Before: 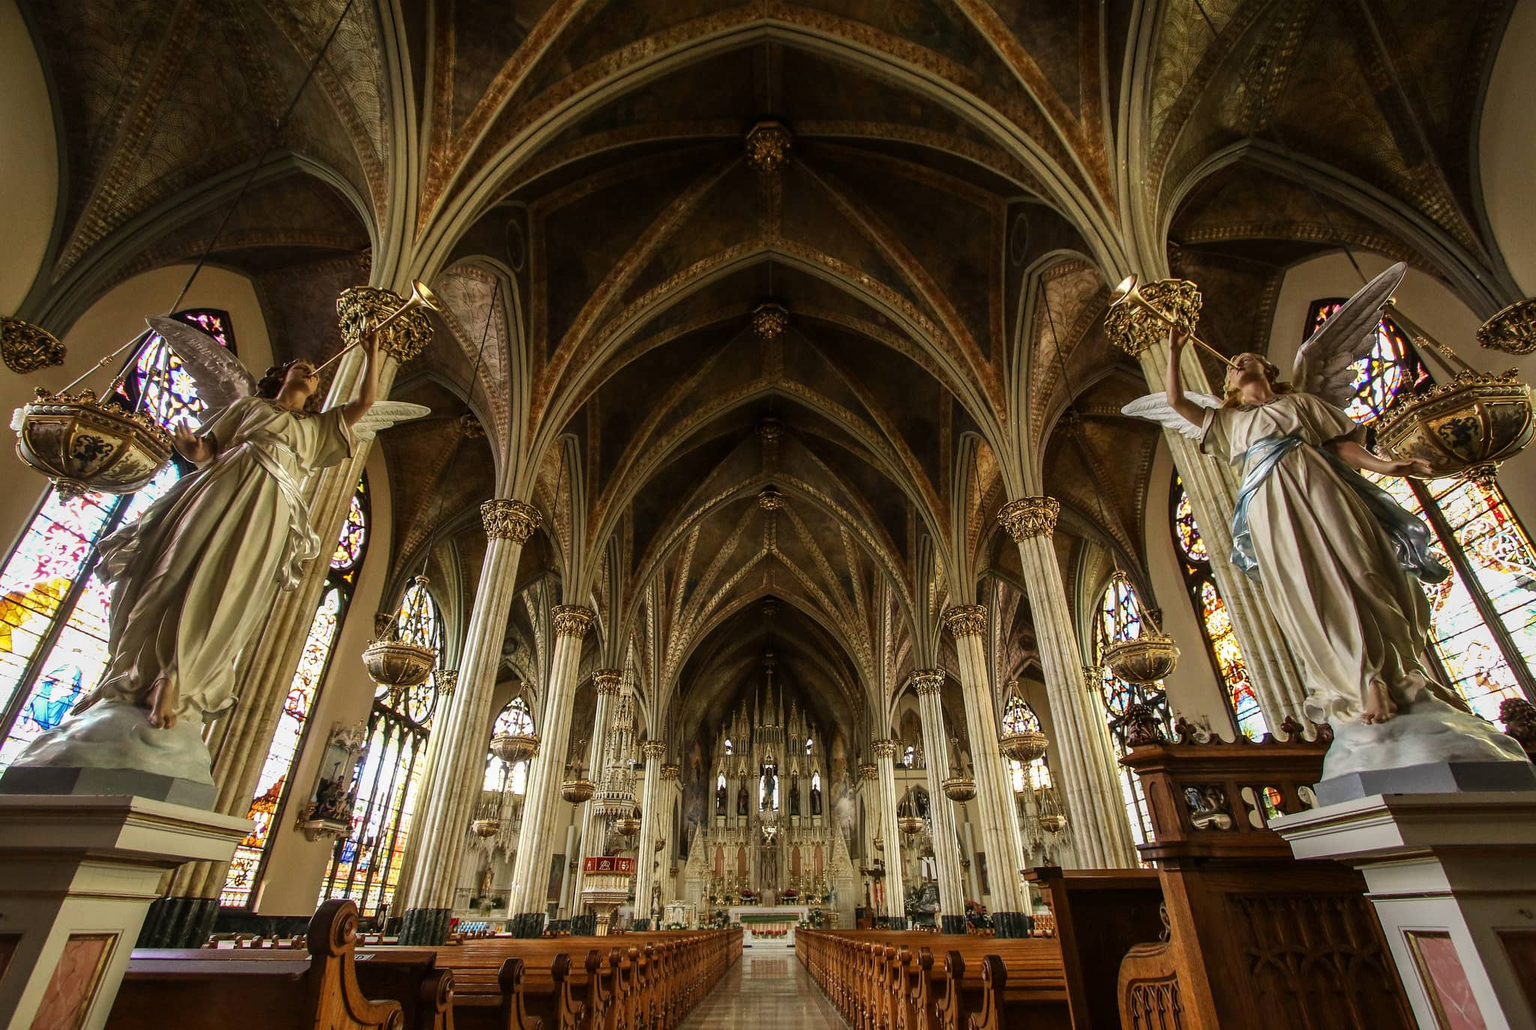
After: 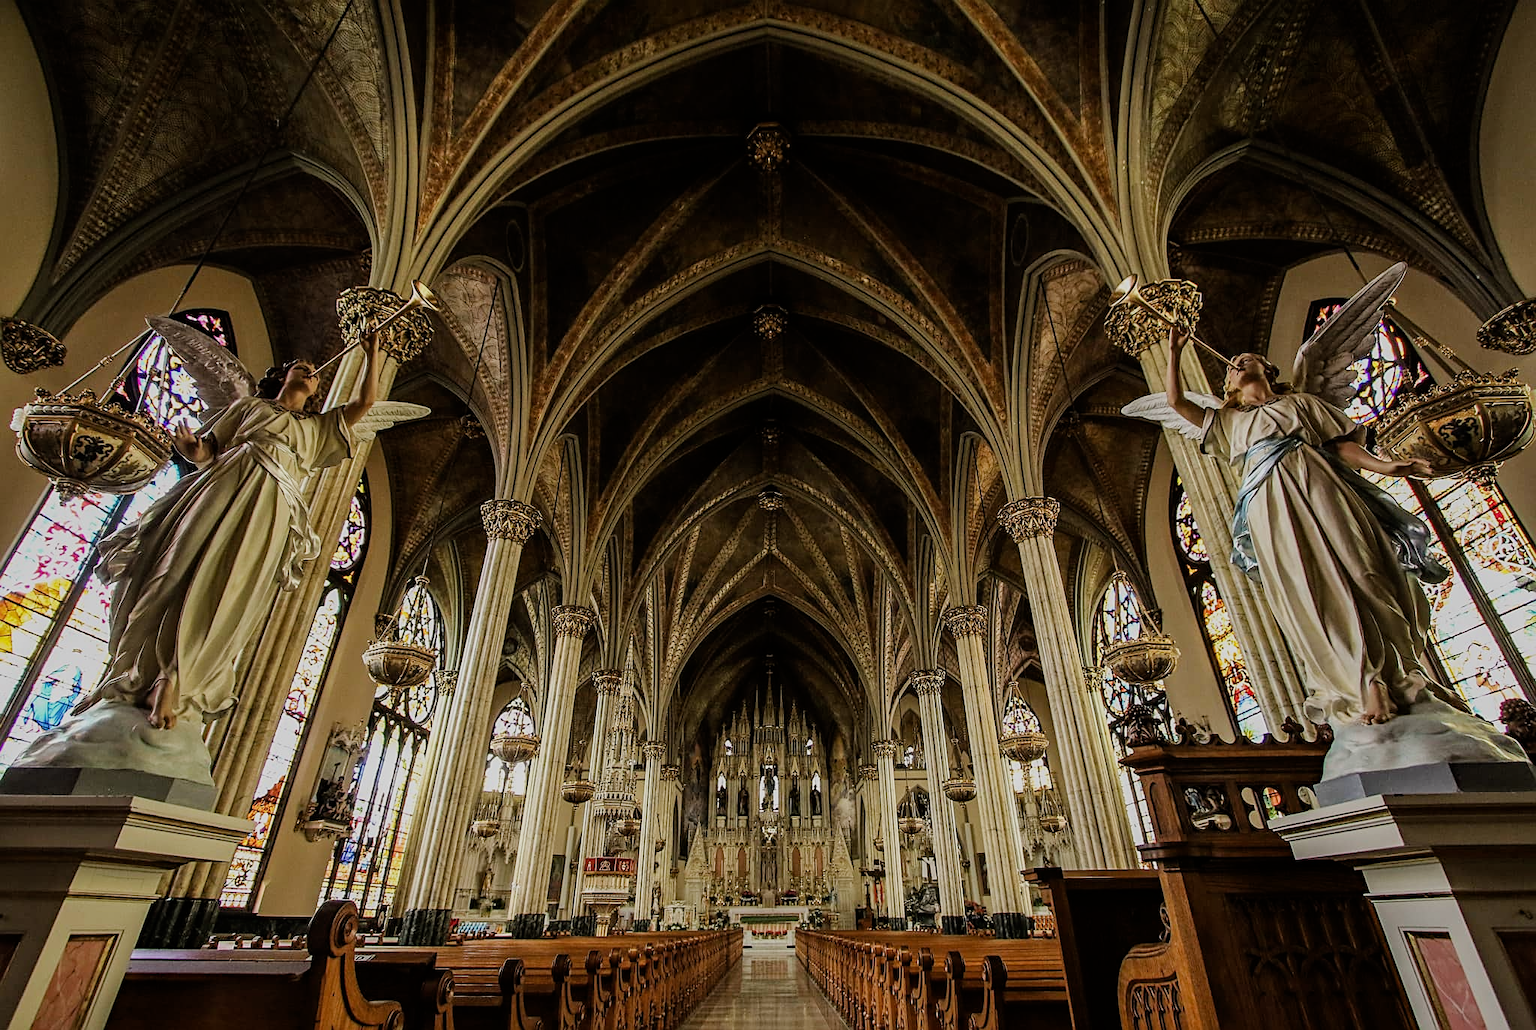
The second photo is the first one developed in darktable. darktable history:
haze removal: compatibility mode true, adaptive false
filmic rgb: black relative exposure -7.65 EV, white relative exposure 4.56 EV, hardness 3.61
sharpen: on, module defaults
